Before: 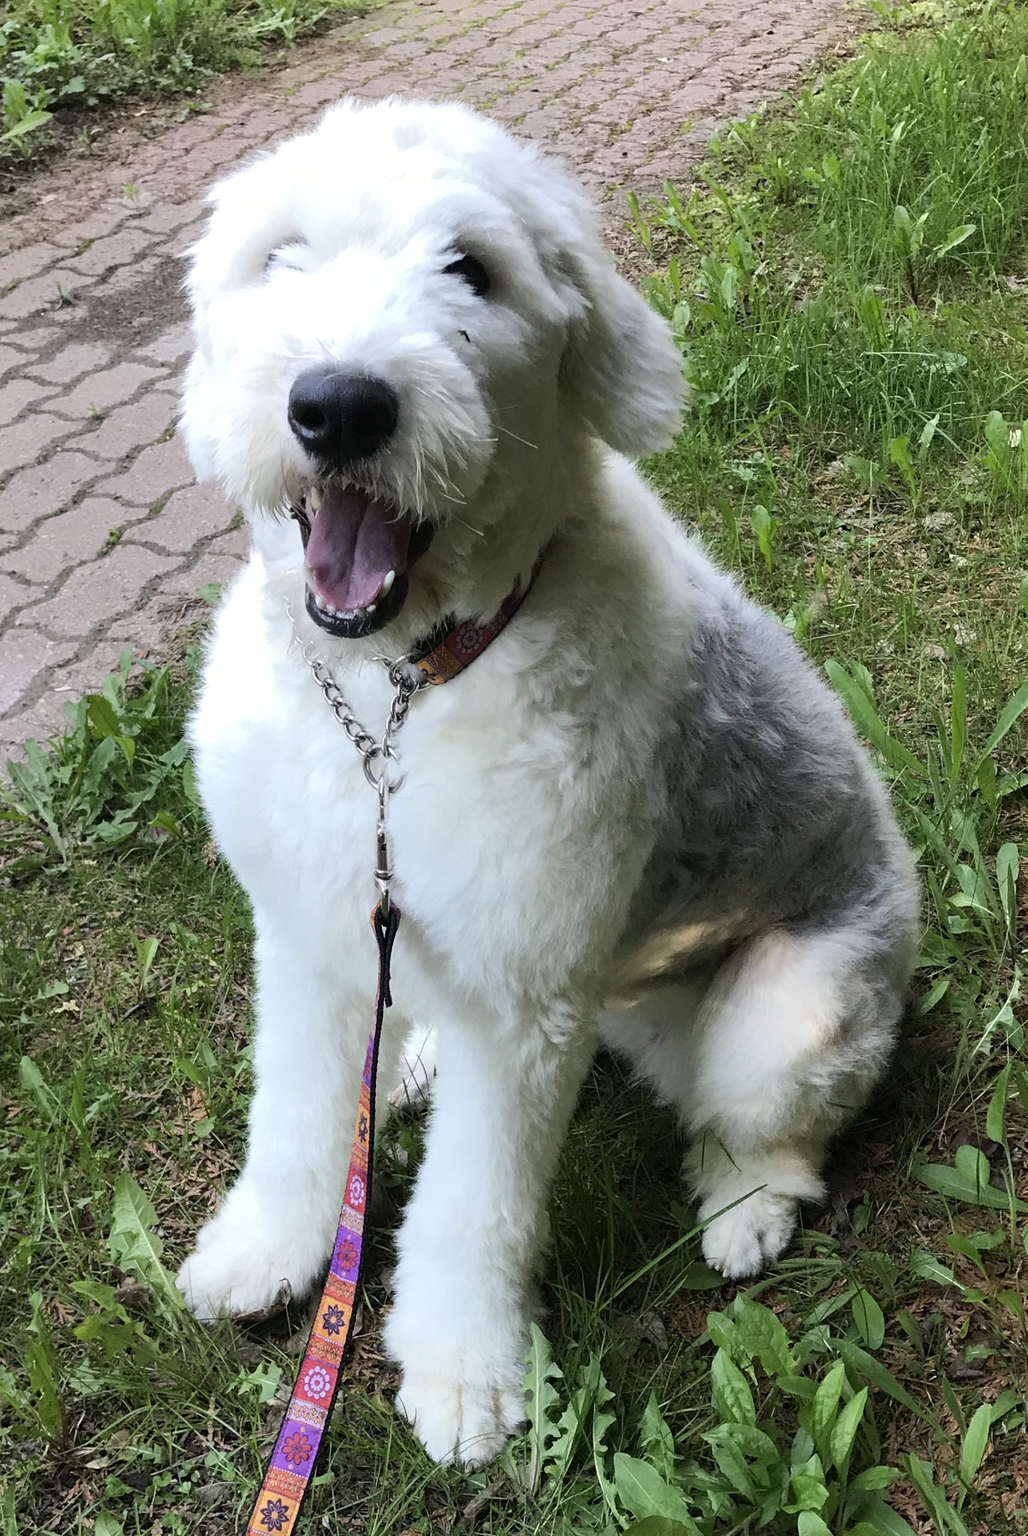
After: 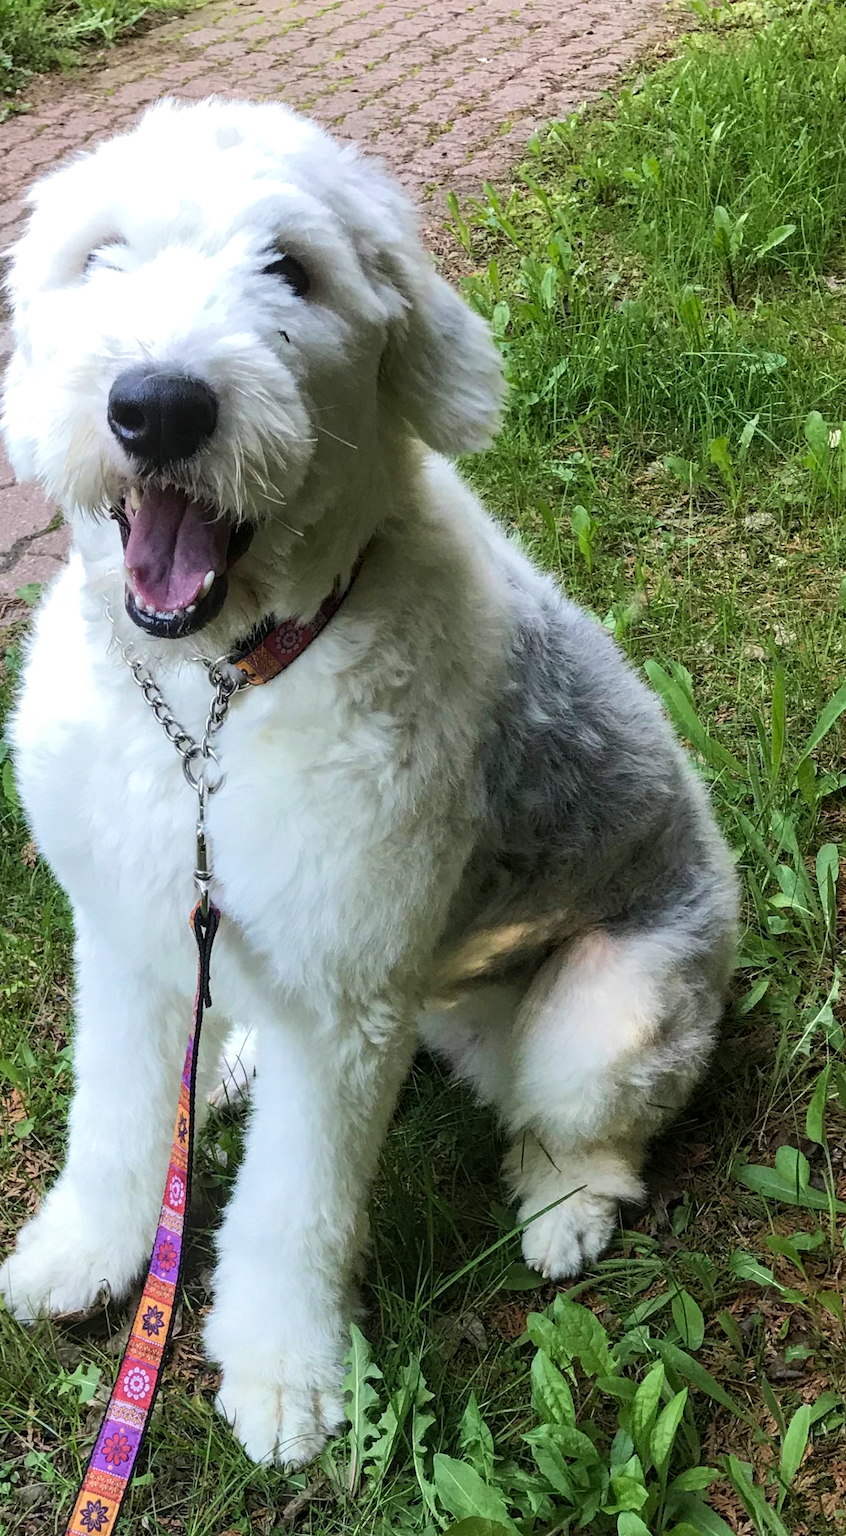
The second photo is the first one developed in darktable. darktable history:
contrast equalizer: octaves 7, y [[0.6 ×6], [0.55 ×6], [0 ×6], [0 ×6], [0 ×6]], mix -0.2
local contrast: detail 130%
crop: left 17.582%, bottom 0.031%
velvia: on, module defaults
